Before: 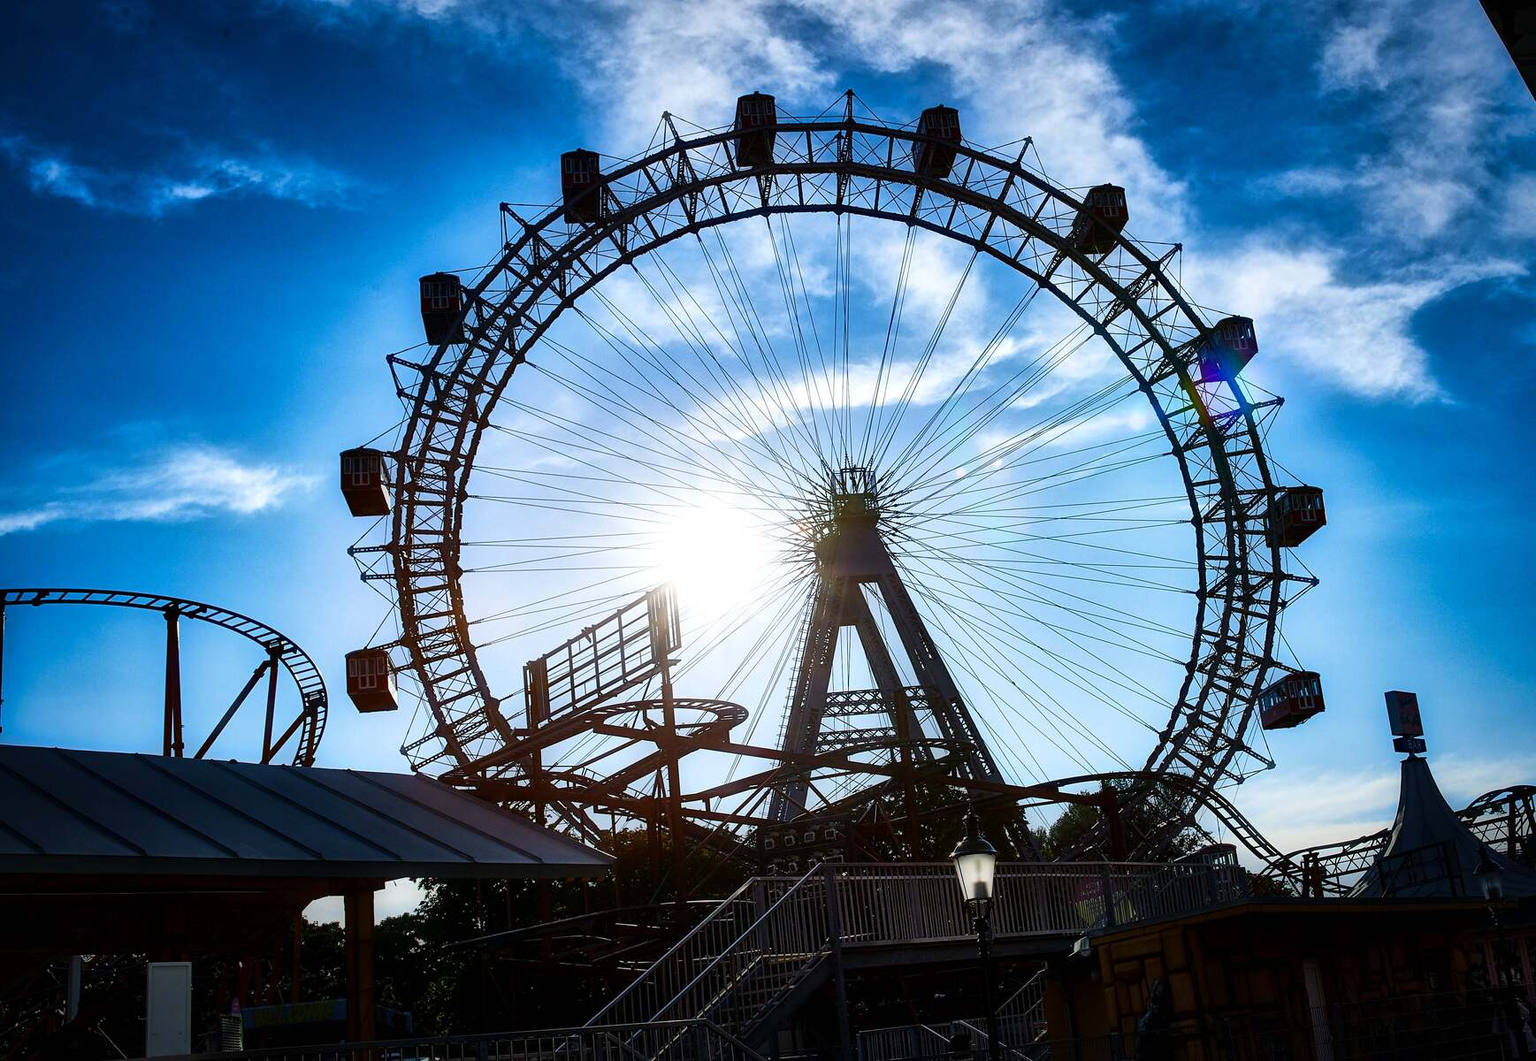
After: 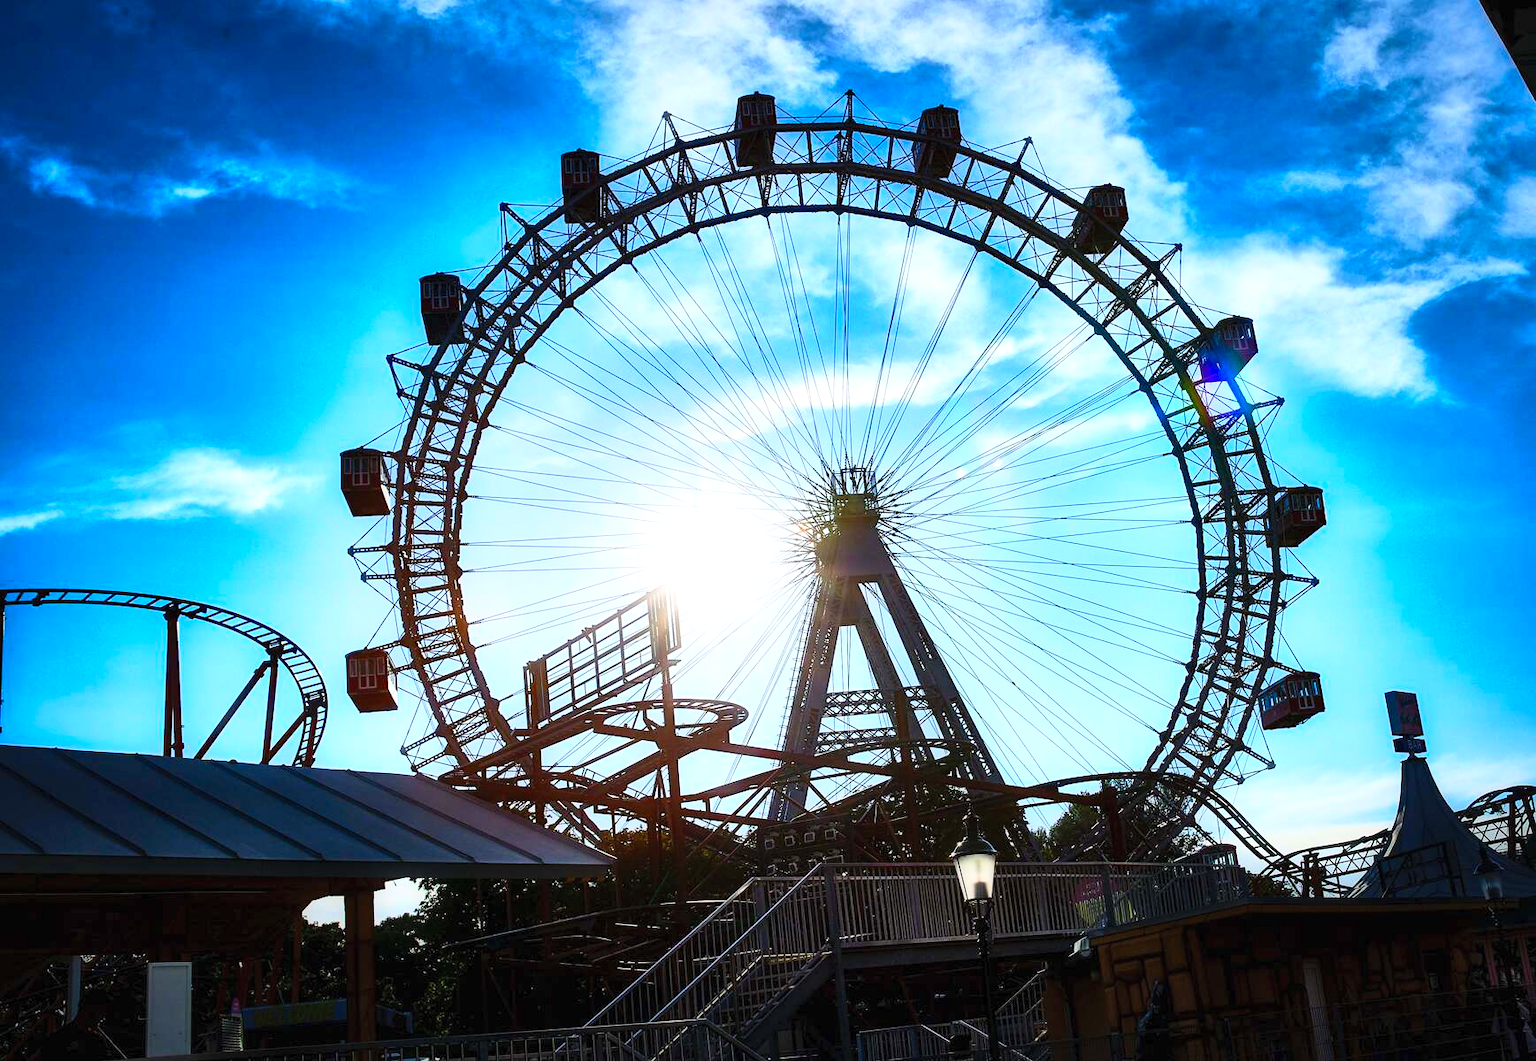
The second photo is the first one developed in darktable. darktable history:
exposure: exposure 0.2 EV, compensate highlight preservation false
contrast brightness saturation: contrast 0.24, brightness 0.26, saturation 0.39
